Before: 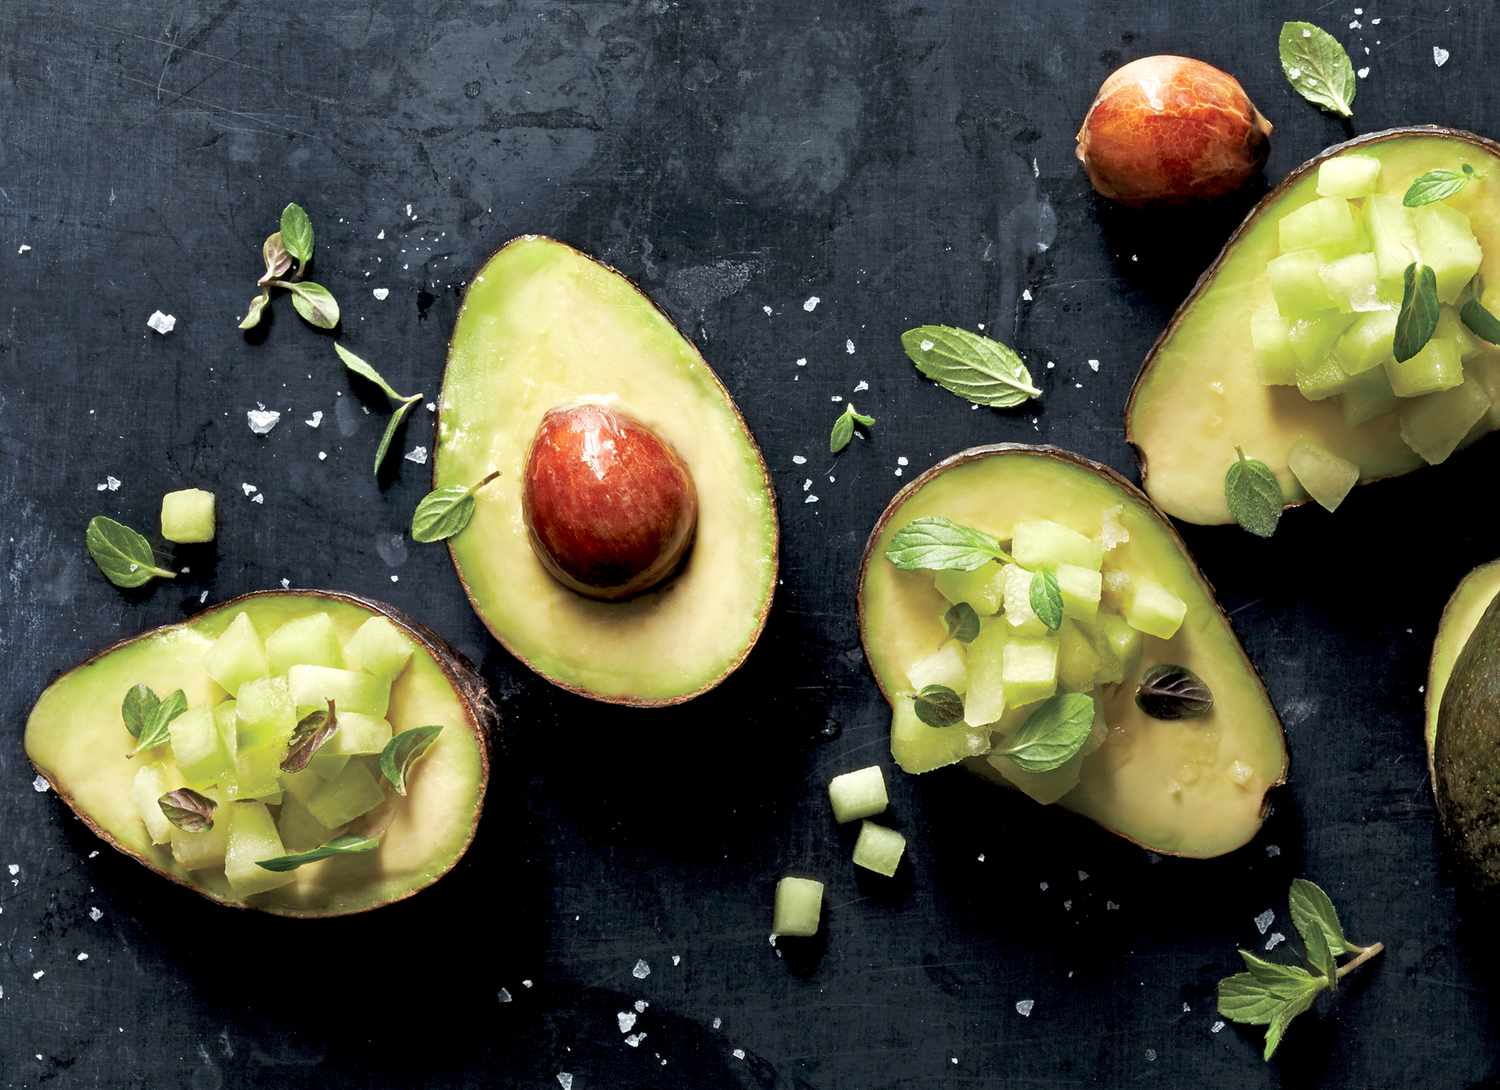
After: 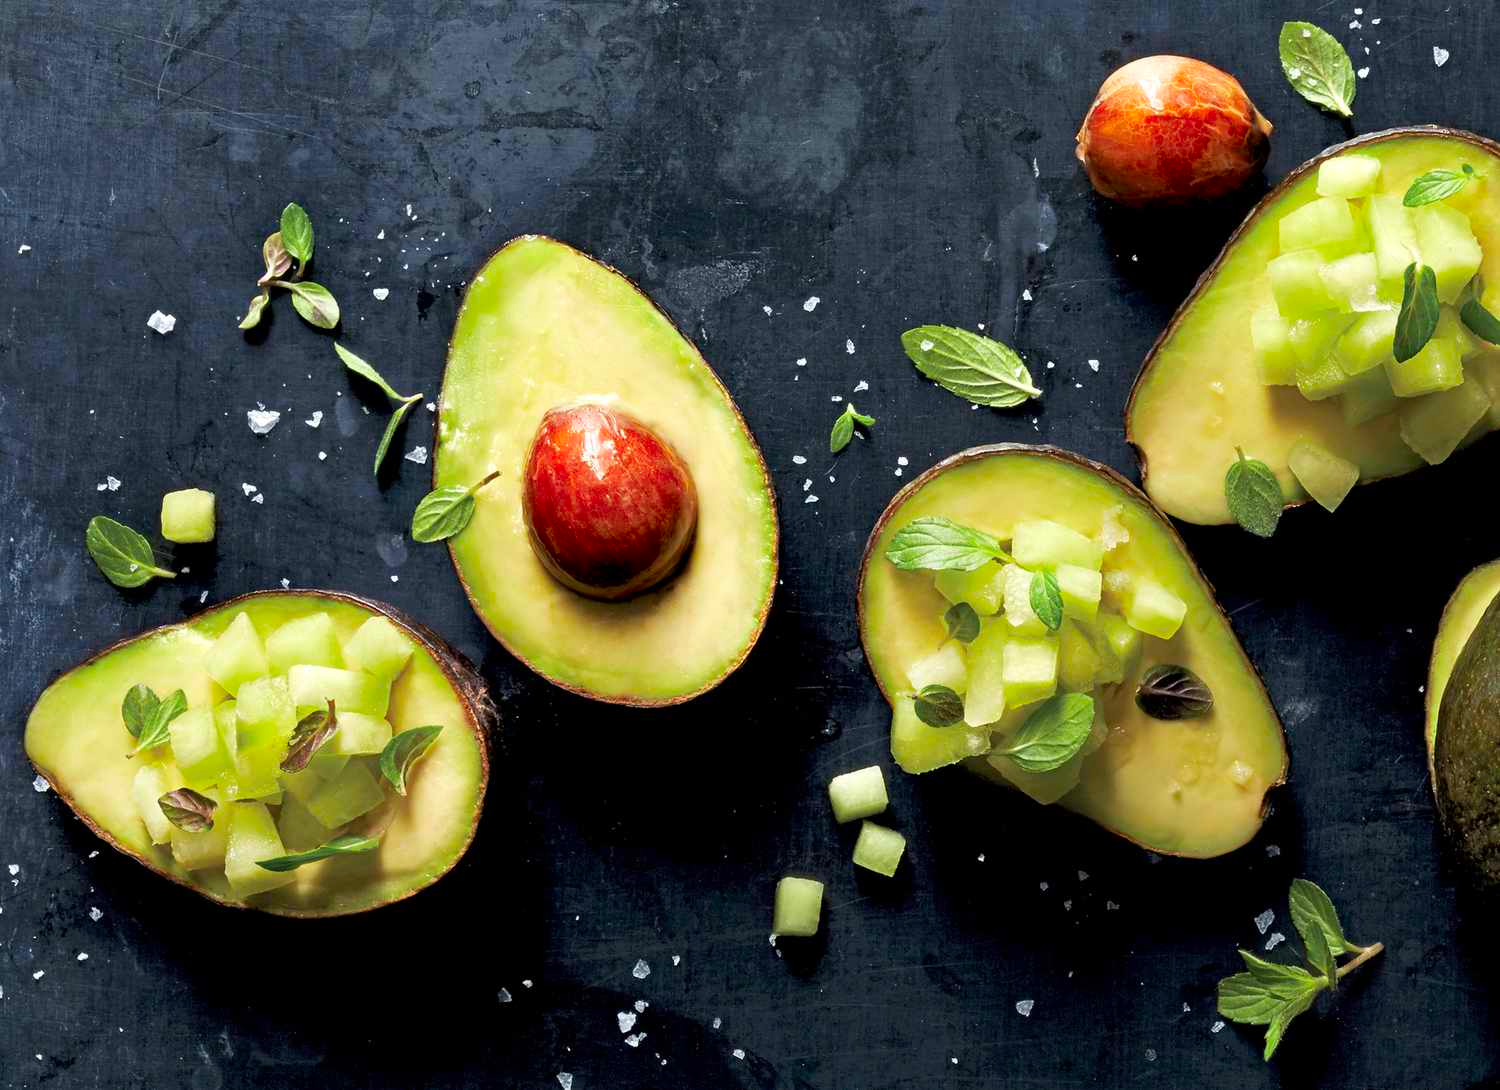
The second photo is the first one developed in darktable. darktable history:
color correction: highlights b* 0.007, saturation 1.33
